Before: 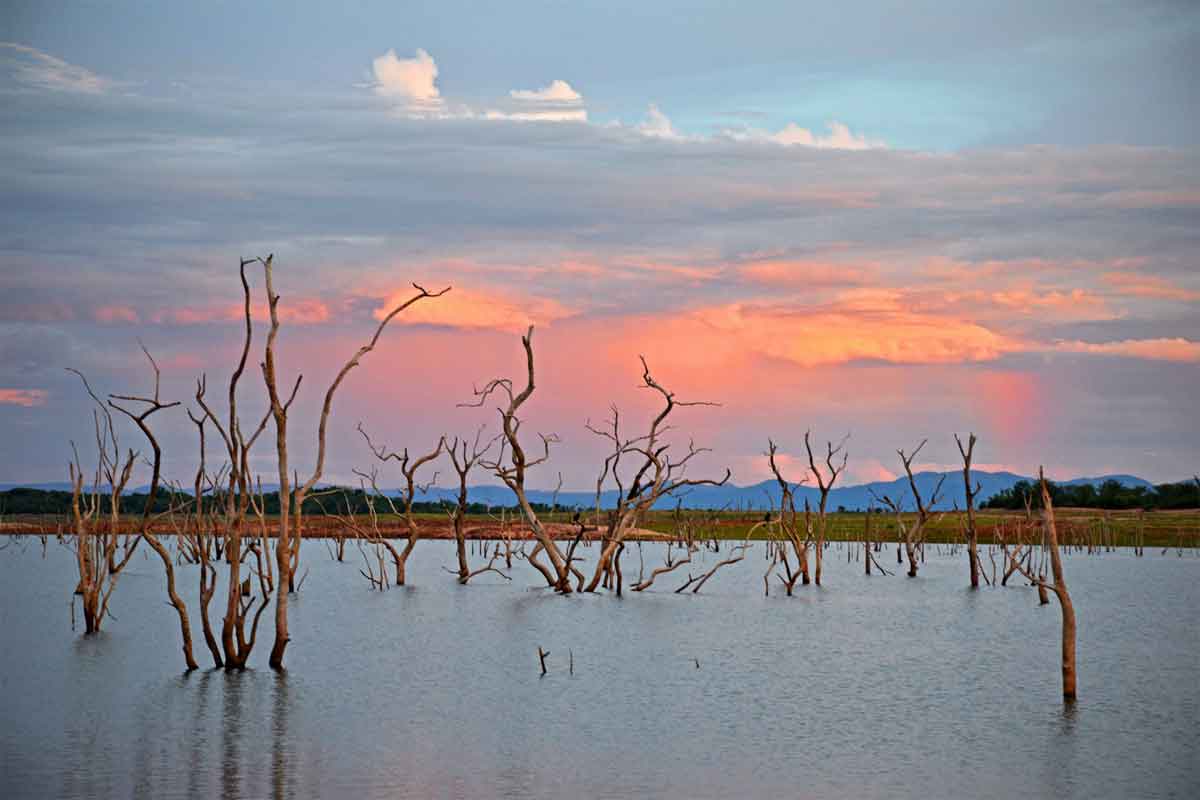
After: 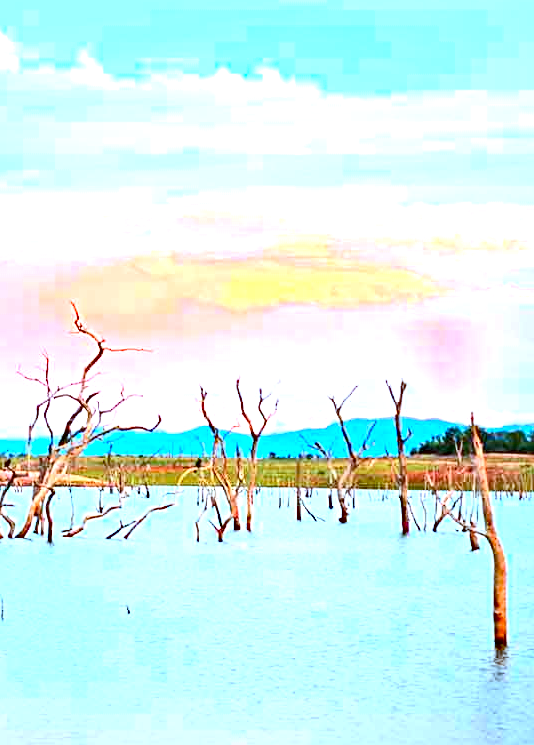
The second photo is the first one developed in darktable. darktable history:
exposure: black level correction 0, exposure 2.145 EV, compensate exposure bias true, compensate highlight preservation false
crop: left 47.453%, top 6.853%, right 8.031%
sharpen: amount 0.202
contrast brightness saturation: contrast 0.196, brightness 0.16, saturation 0.227
color correction: highlights a* -9.78, highlights b* -20.95
haze removal: compatibility mode true, adaptive false
